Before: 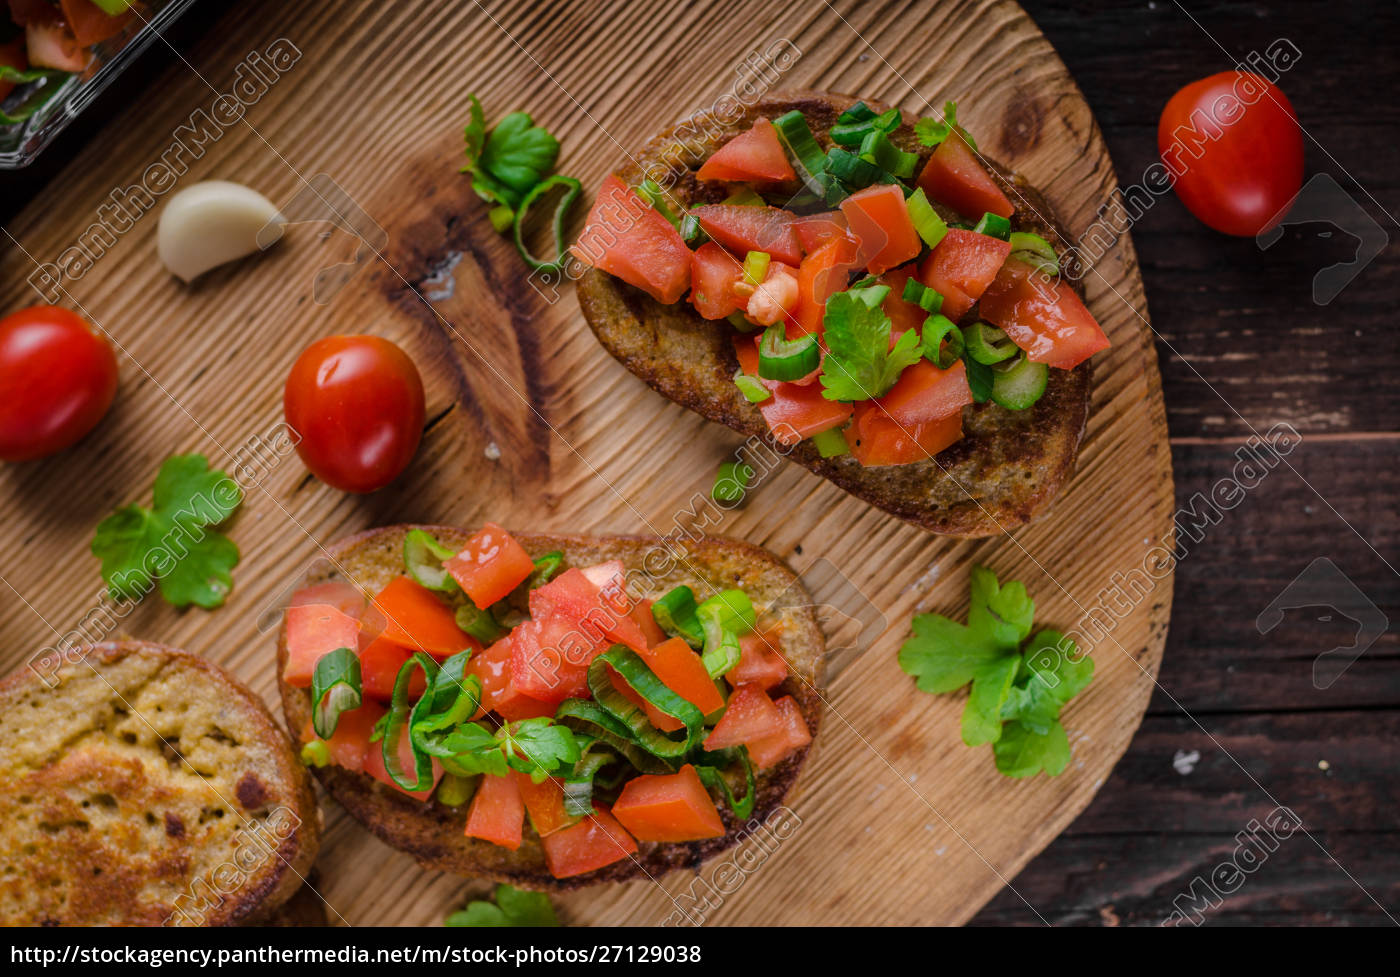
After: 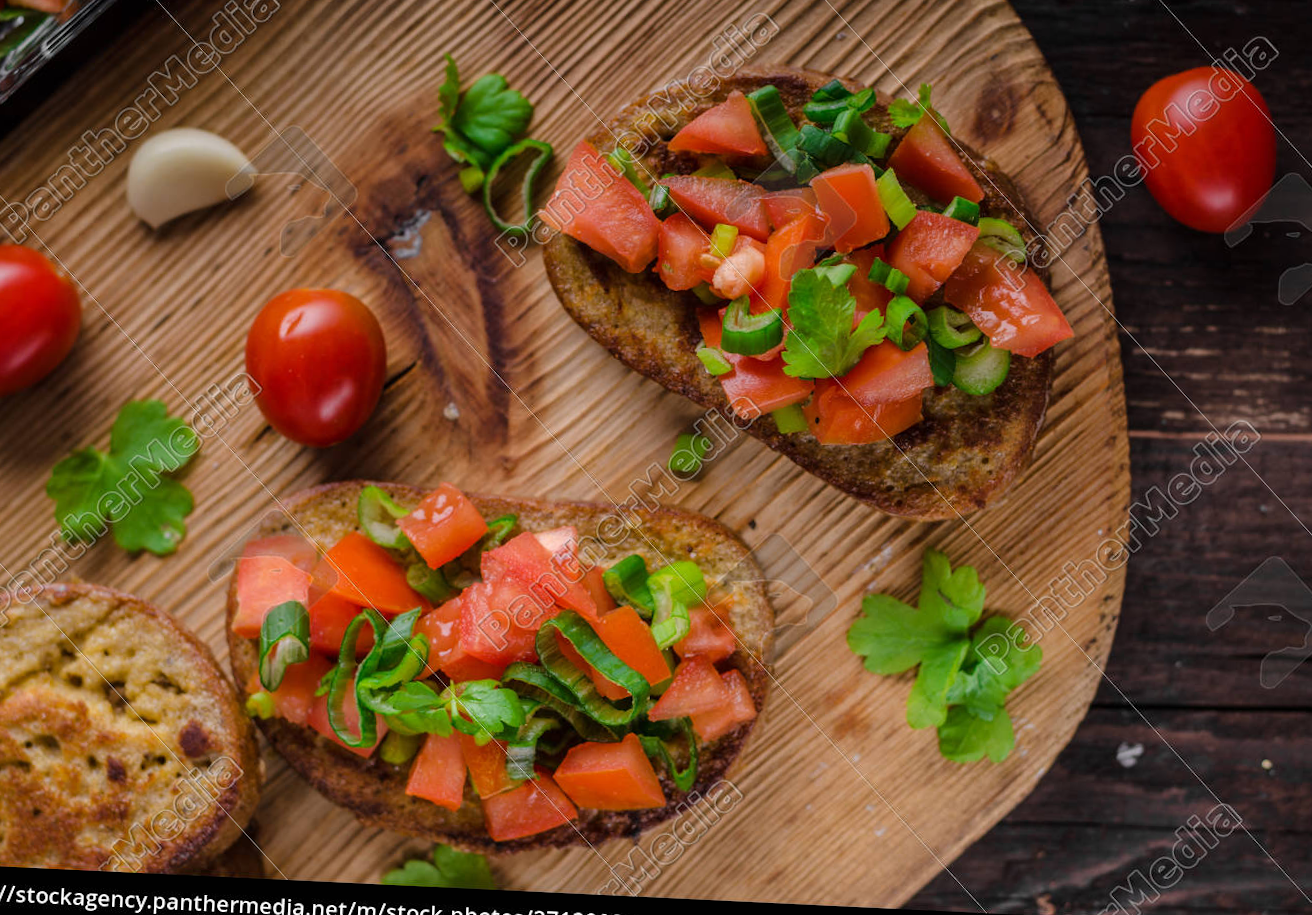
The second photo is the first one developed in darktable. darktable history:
crop and rotate: angle -2.72°
base curve: preserve colors none
